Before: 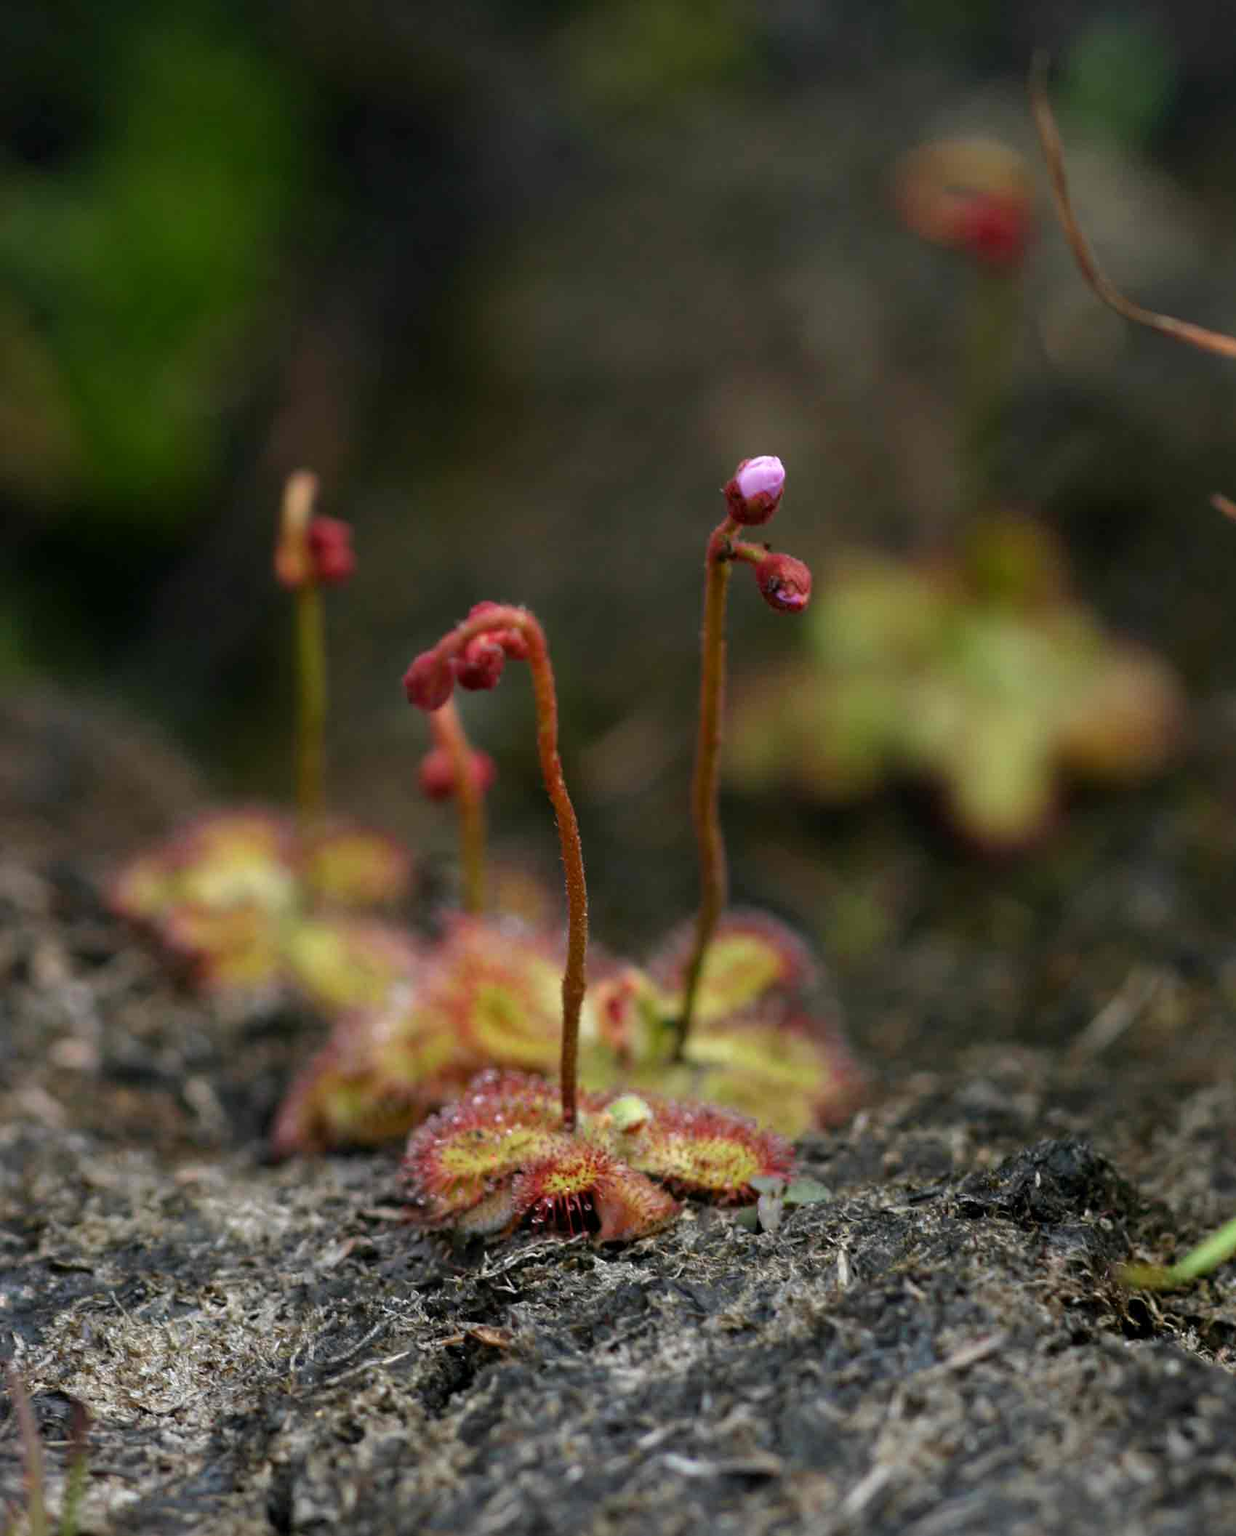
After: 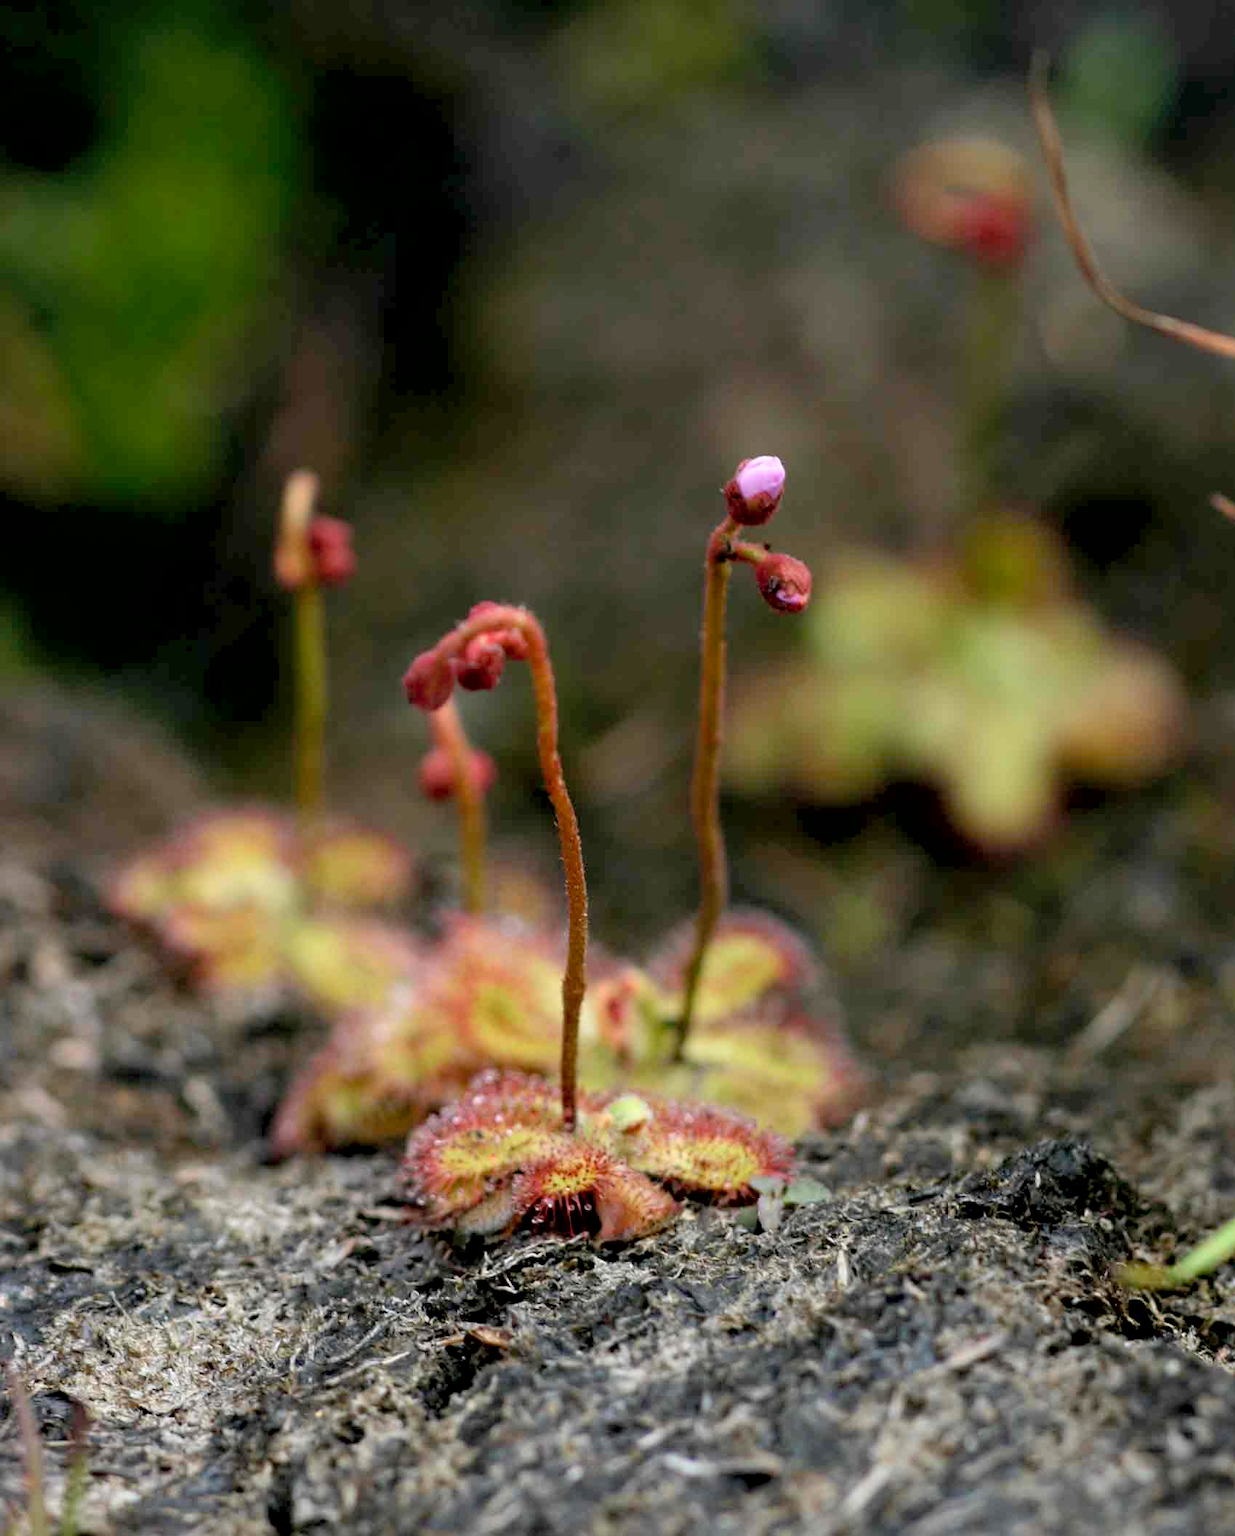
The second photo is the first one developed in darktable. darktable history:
exposure: black level correction 0.009, exposure 0.014 EV, compensate highlight preservation false
contrast brightness saturation: contrast 0.14, brightness 0.21
